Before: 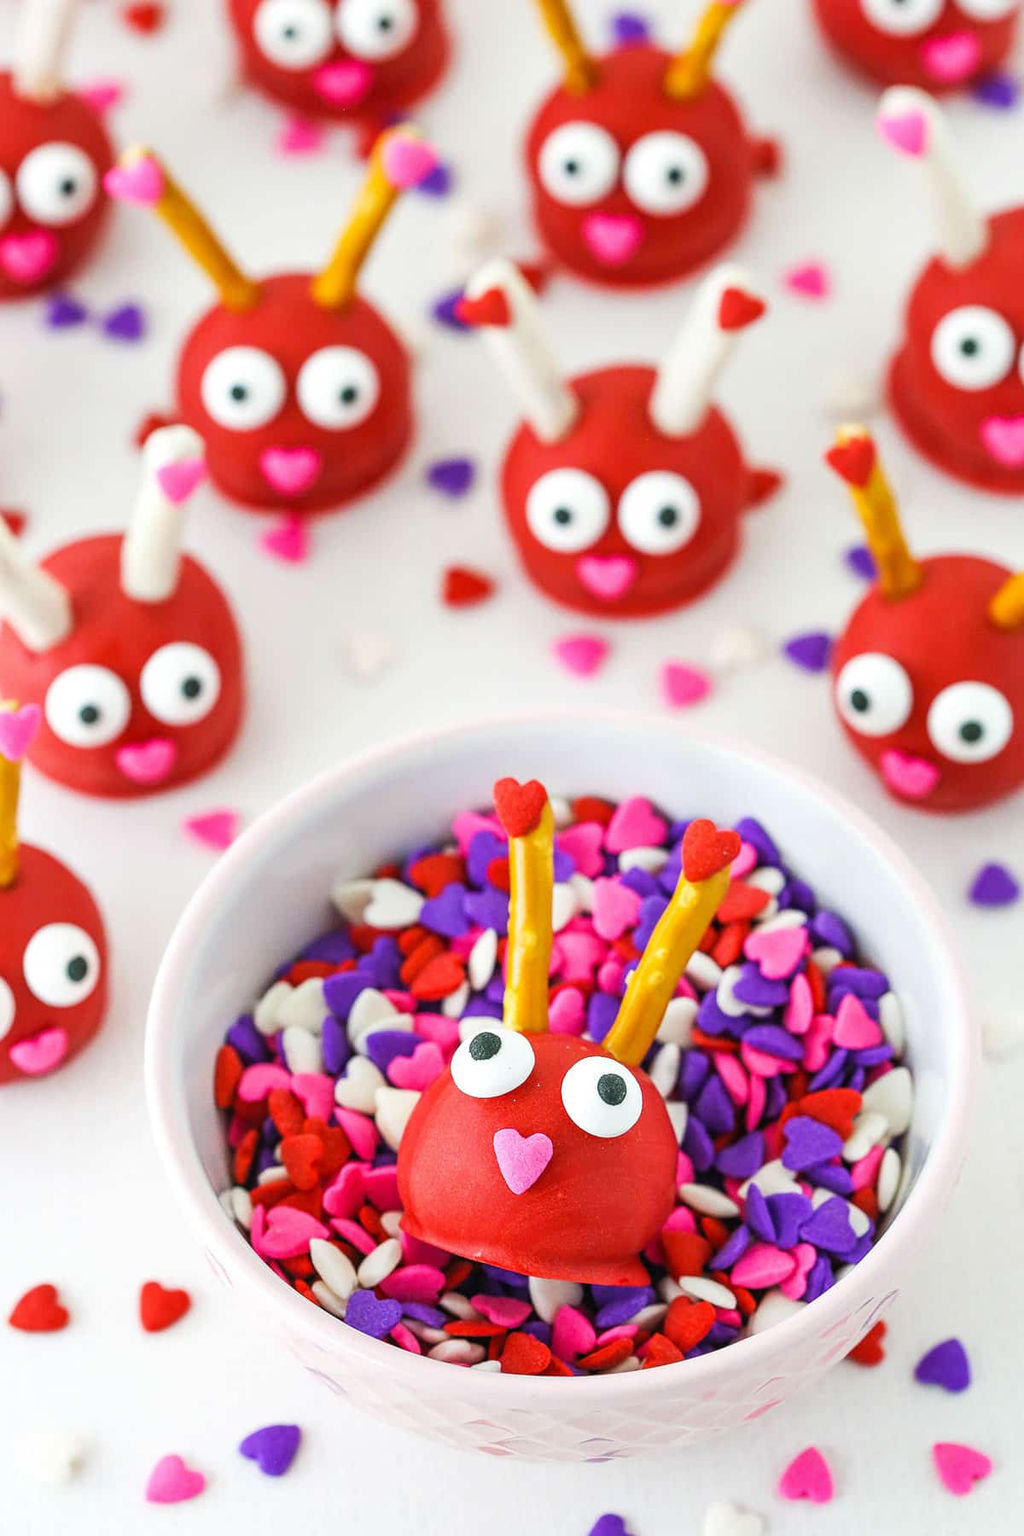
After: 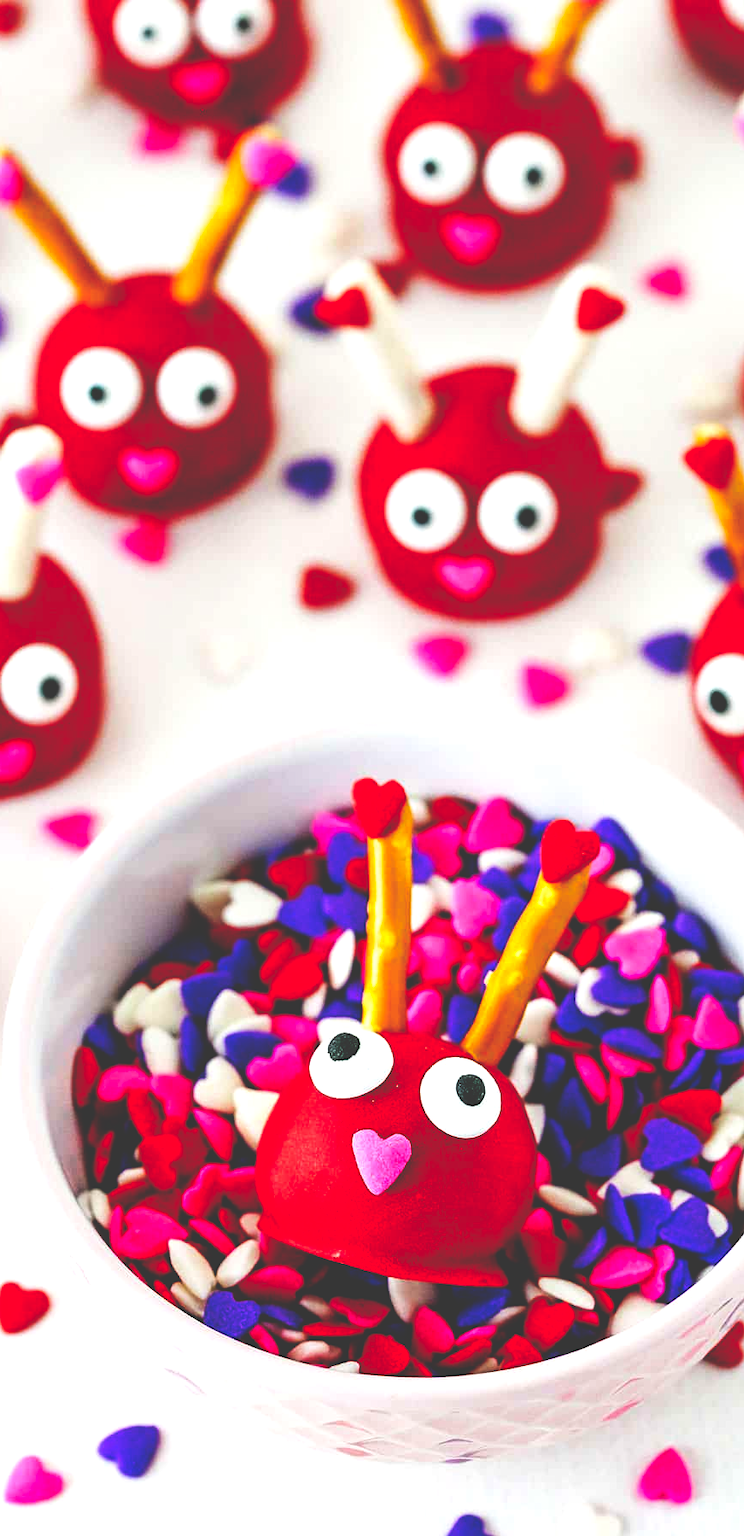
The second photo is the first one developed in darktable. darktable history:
base curve: curves: ch0 [(0, 0.036) (0.083, 0.04) (0.804, 1)], preserve colors none
crop: left 13.9%, top 0%, right 13.39%
